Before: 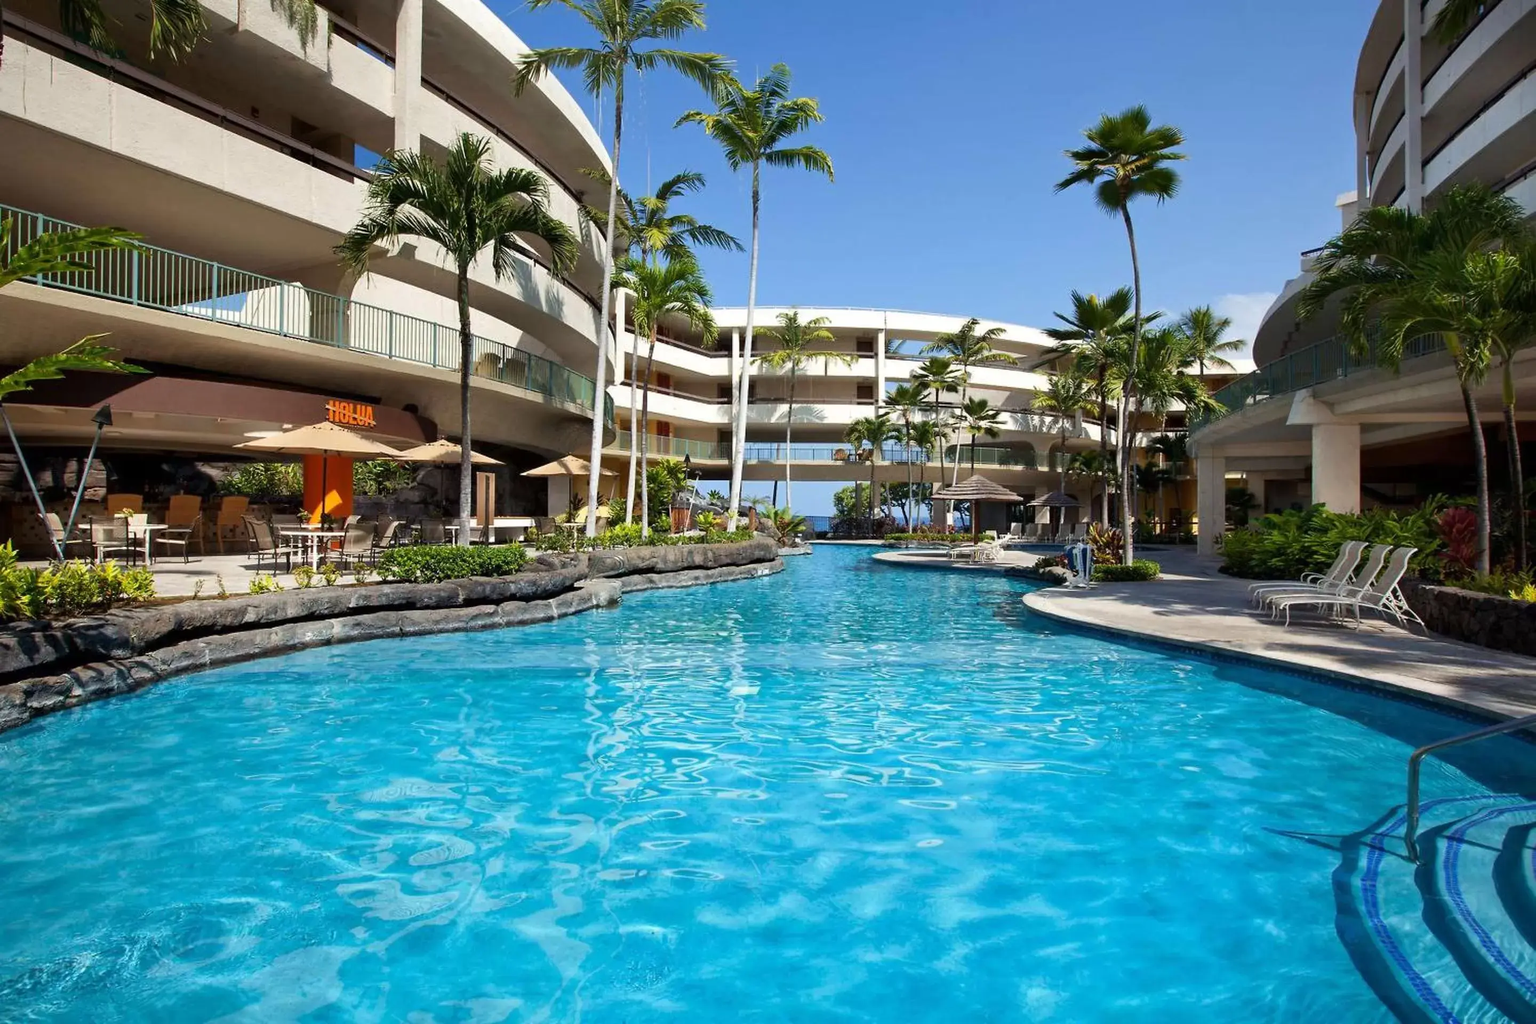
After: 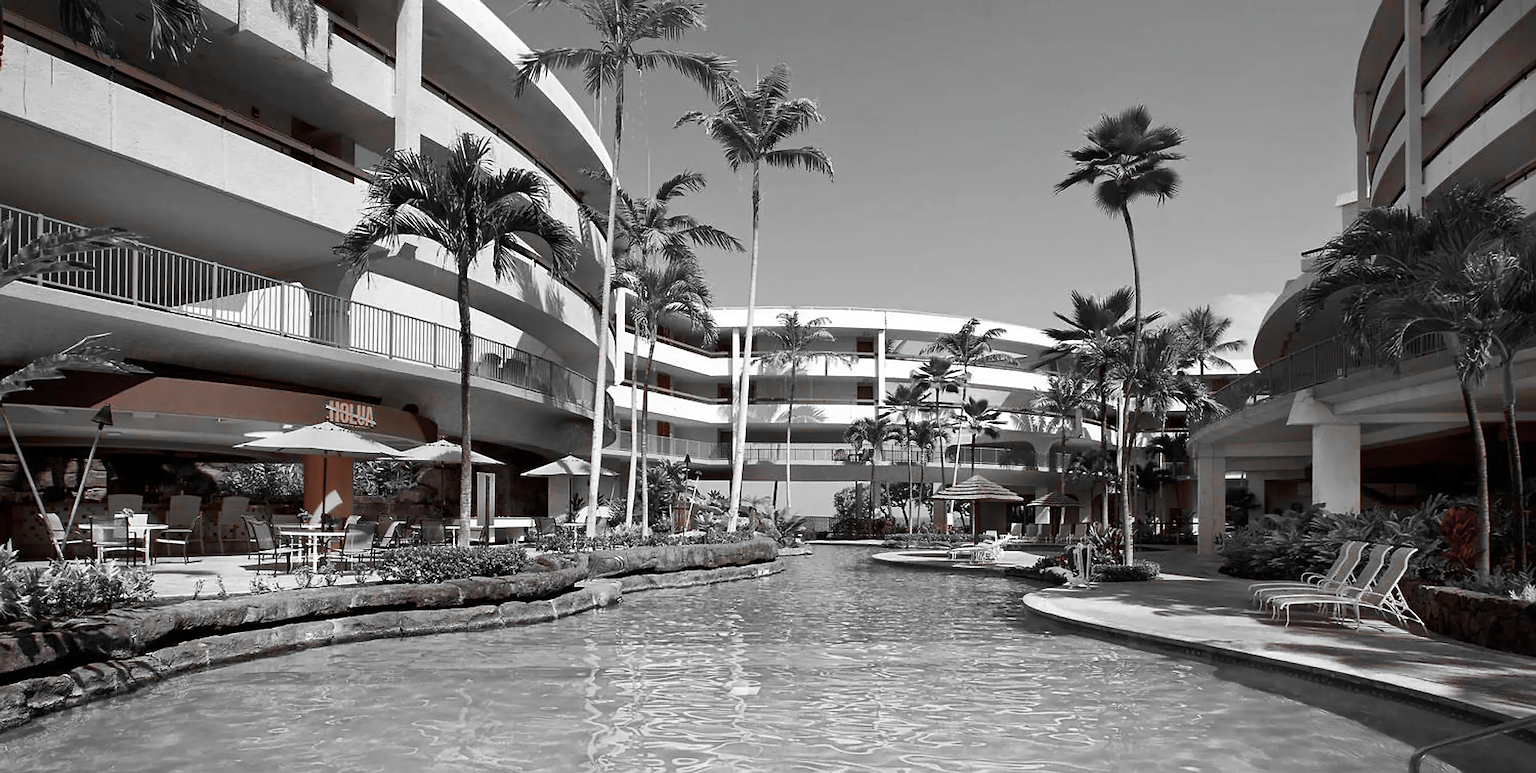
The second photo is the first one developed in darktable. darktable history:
color zones: curves: ch1 [(0, 0.006) (0.094, 0.285) (0.171, 0.001) (0.429, 0.001) (0.571, 0.003) (0.714, 0.004) (0.857, 0.004) (1, 0.006)]
sharpen: on, module defaults
crop: bottom 24.447%
color balance rgb: shadows lift › chroma 9.78%, shadows lift › hue 45.94°, perceptual saturation grading › global saturation 20%, perceptual saturation grading › highlights -50.345%, perceptual saturation grading › shadows 30.44%
